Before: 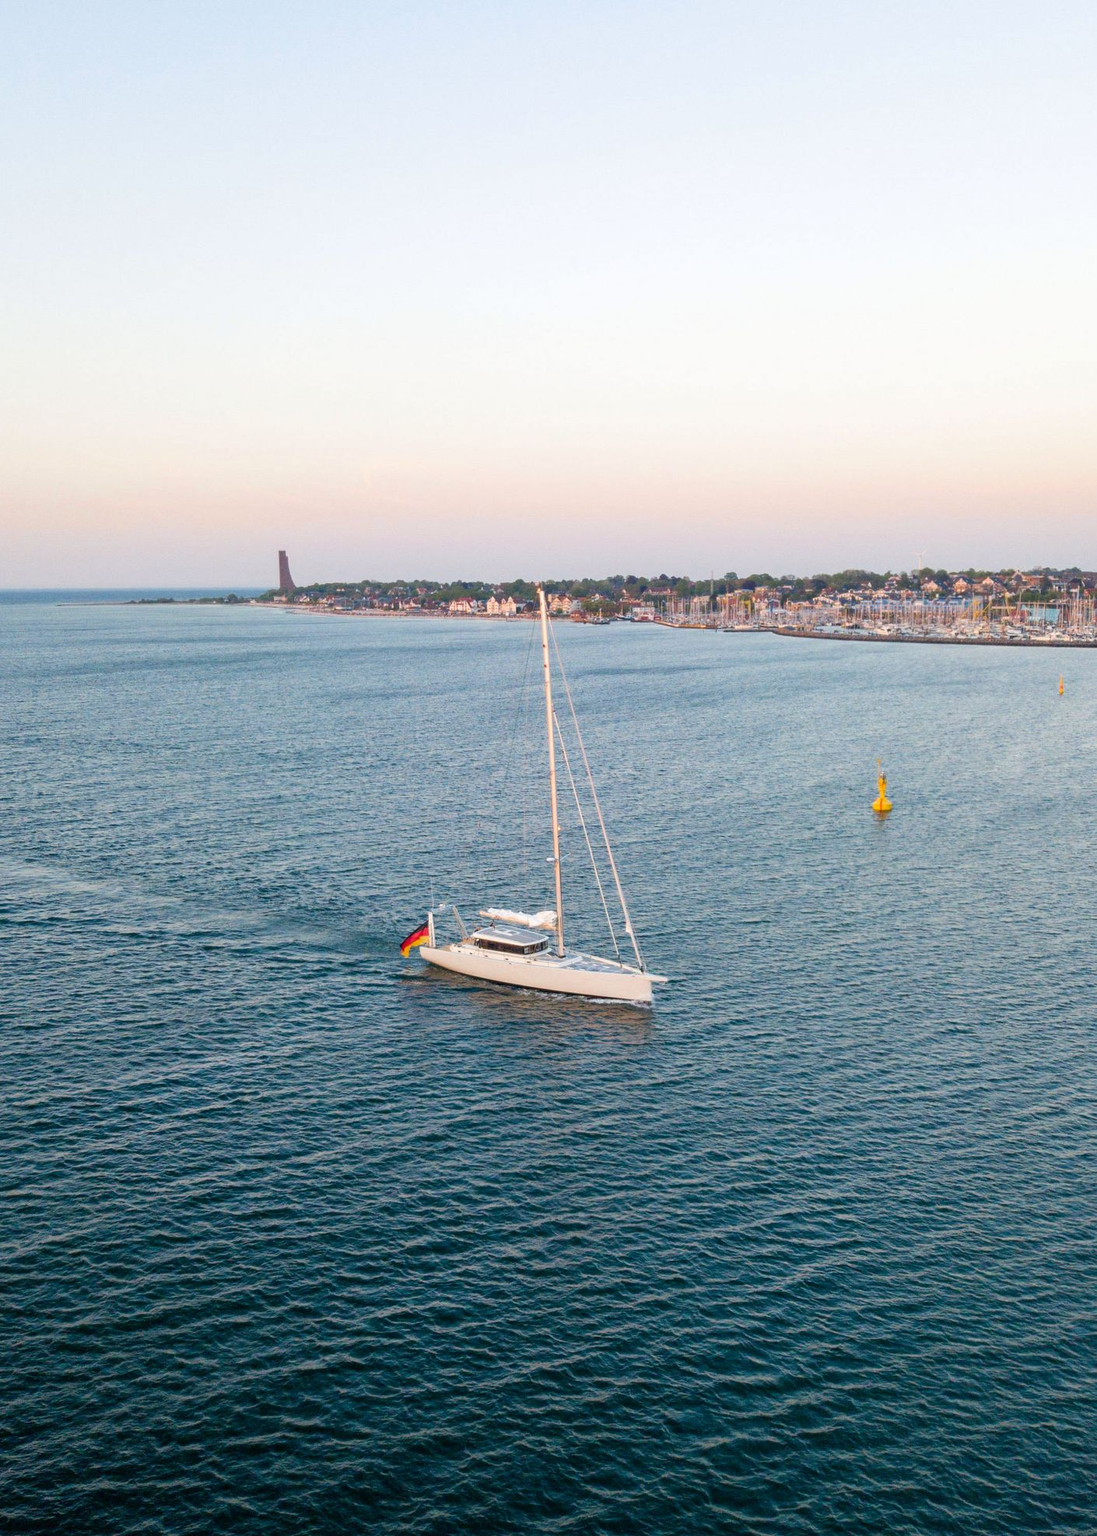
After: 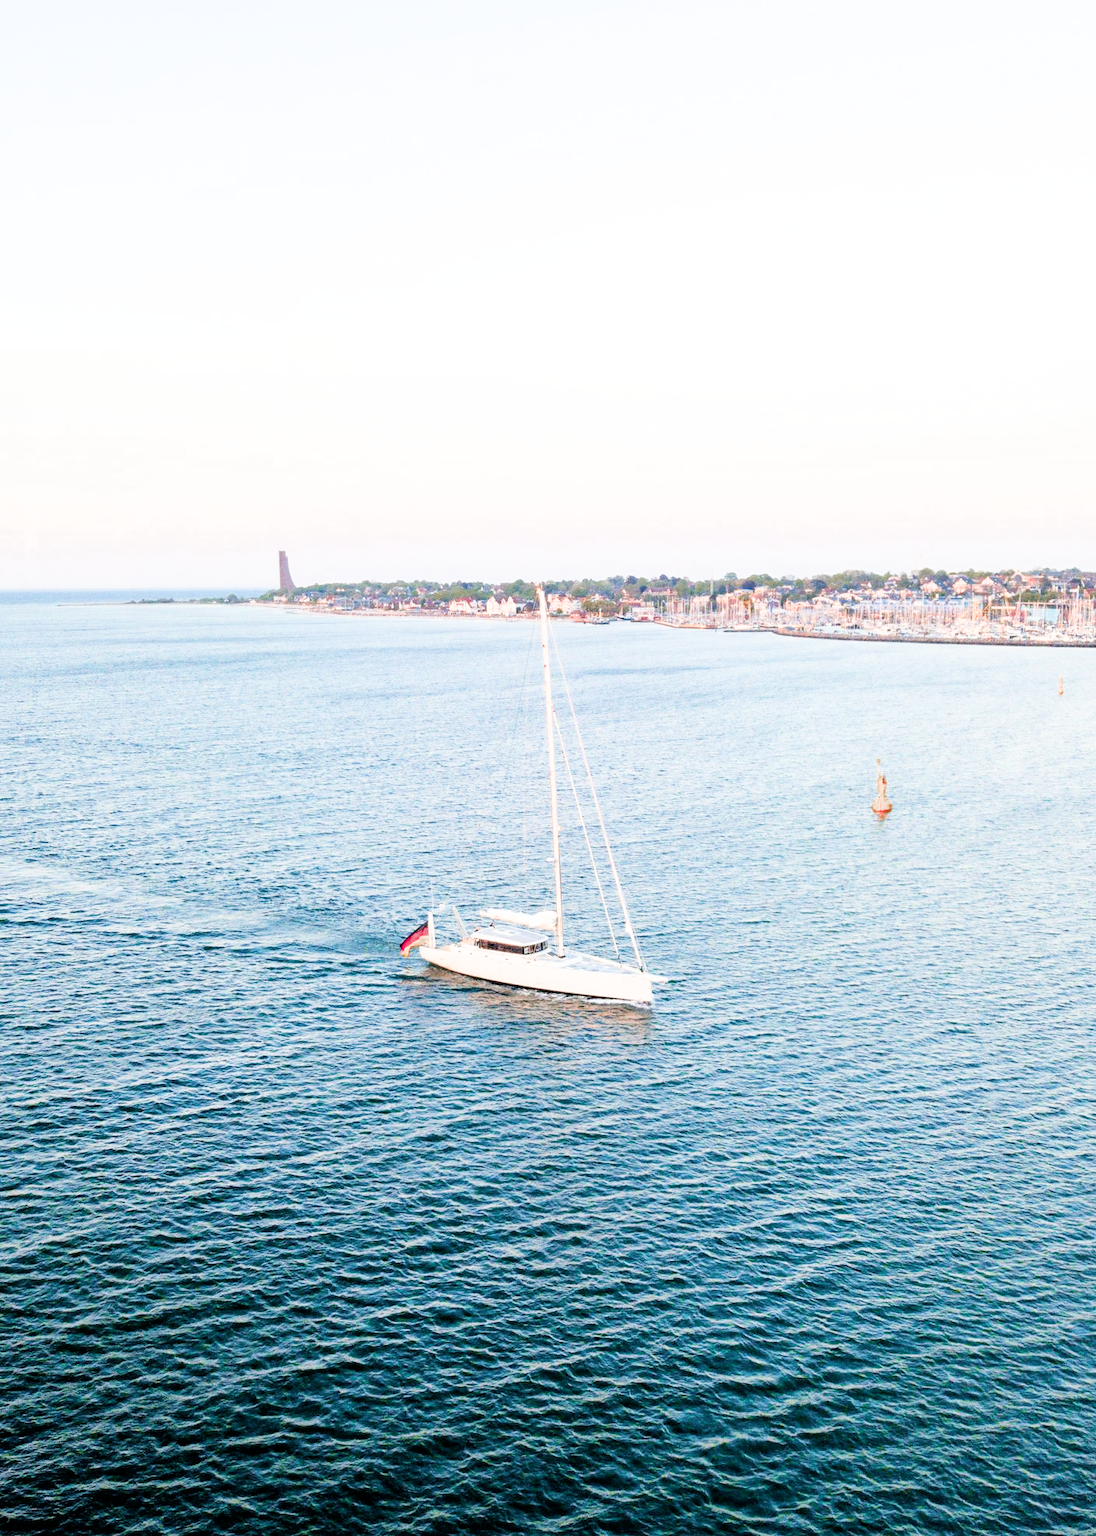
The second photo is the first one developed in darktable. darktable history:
filmic rgb: black relative exposure -5 EV, hardness 2.88, contrast 1.3, highlights saturation mix -30%
exposure: black level correction 0.001, exposure 1.646 EV, compensate exposure bias true, compensate highlight preservation false
color zones: curves: ch0 [(0.006, 0.385) (0.143, 0.563) (0.243, 0.321) (0.352, 0.464) (0.516, 0.456) (0.625, 0.5) (0.75, 0.5) (0.875, 0.5)]; ch1 [(0, 0.5) (0.134, 0.504) (0.246, 0.463) (0.421, 0.515) (0.5, 0.56) (0.625, 0.5) (0.75, 0.5) (0.875, 0.5)]; ch2 [(0, 0.5) (0.131, 0.426) (0.307, 0.289) (0.38, 0.188) (0.513, 0.216) (0.625, 0.548) (0.75, 0.468) (0.838, 0.396) (0.971, 0.311)]
